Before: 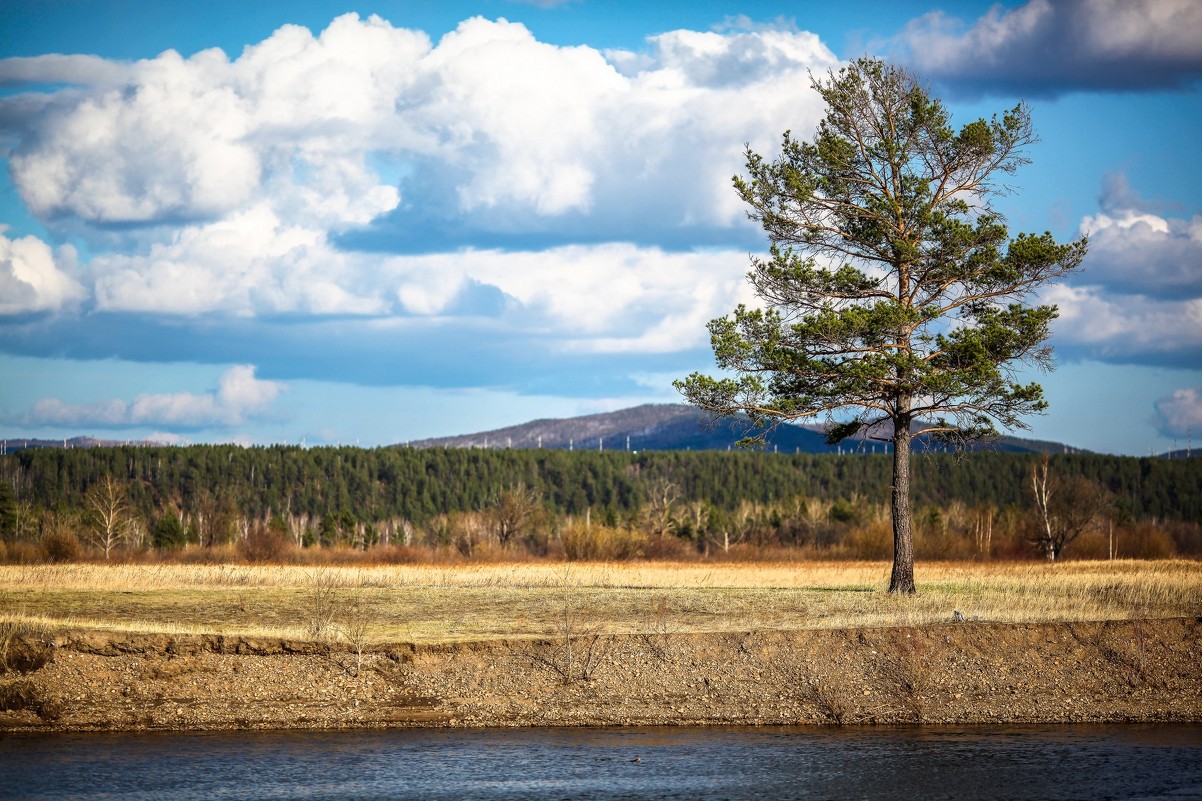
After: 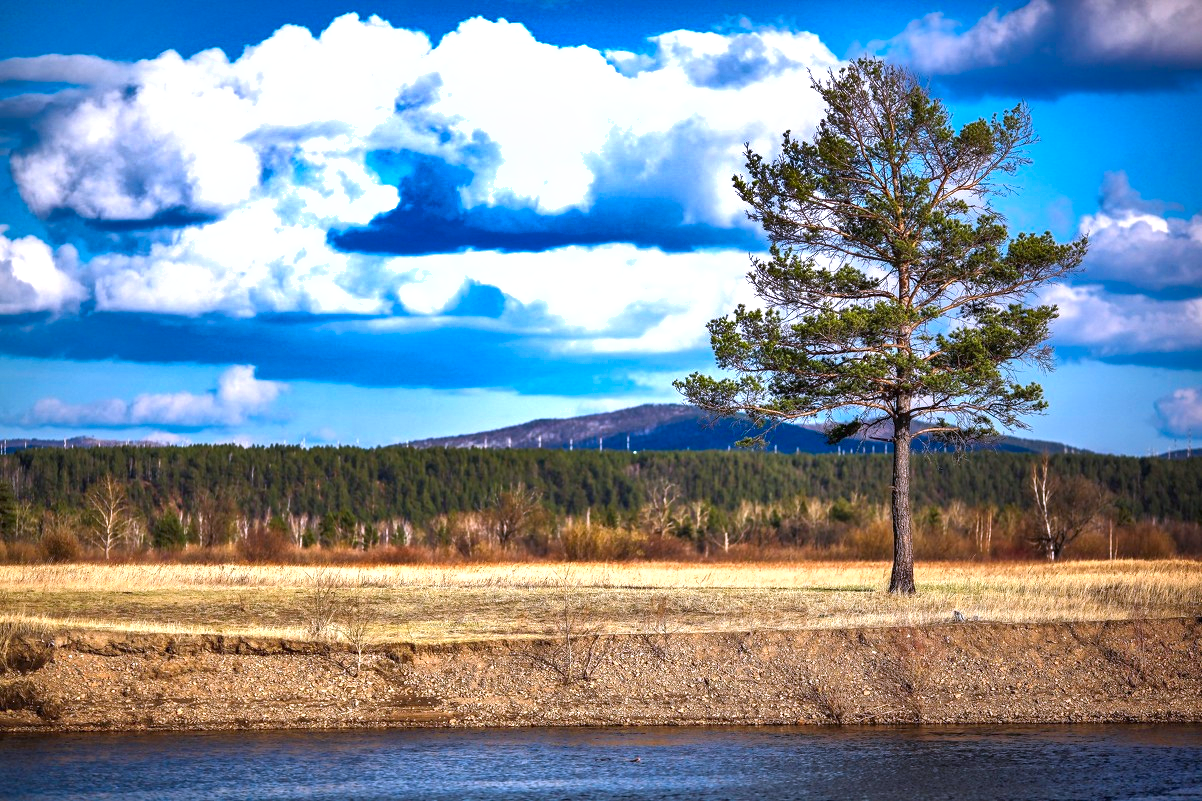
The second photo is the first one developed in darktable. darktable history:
shadows and highlights: shadows 80.73, white point adjustment -9.07, highlights -61.46, soften with gaussian
exposure: black level correction 0, exposure 0.9 EV, compensate highlight preservation false
color calibration: output R [0.999, 0.026, -0.11, 0], output G [-0.019, 1.037, -0.099, 0], output B [0.022, -0.023, 0.902, 0], illuminant custom, x 0.367, y 0.392, temperature 4437.75 K, clip negative RGB from gamut false
